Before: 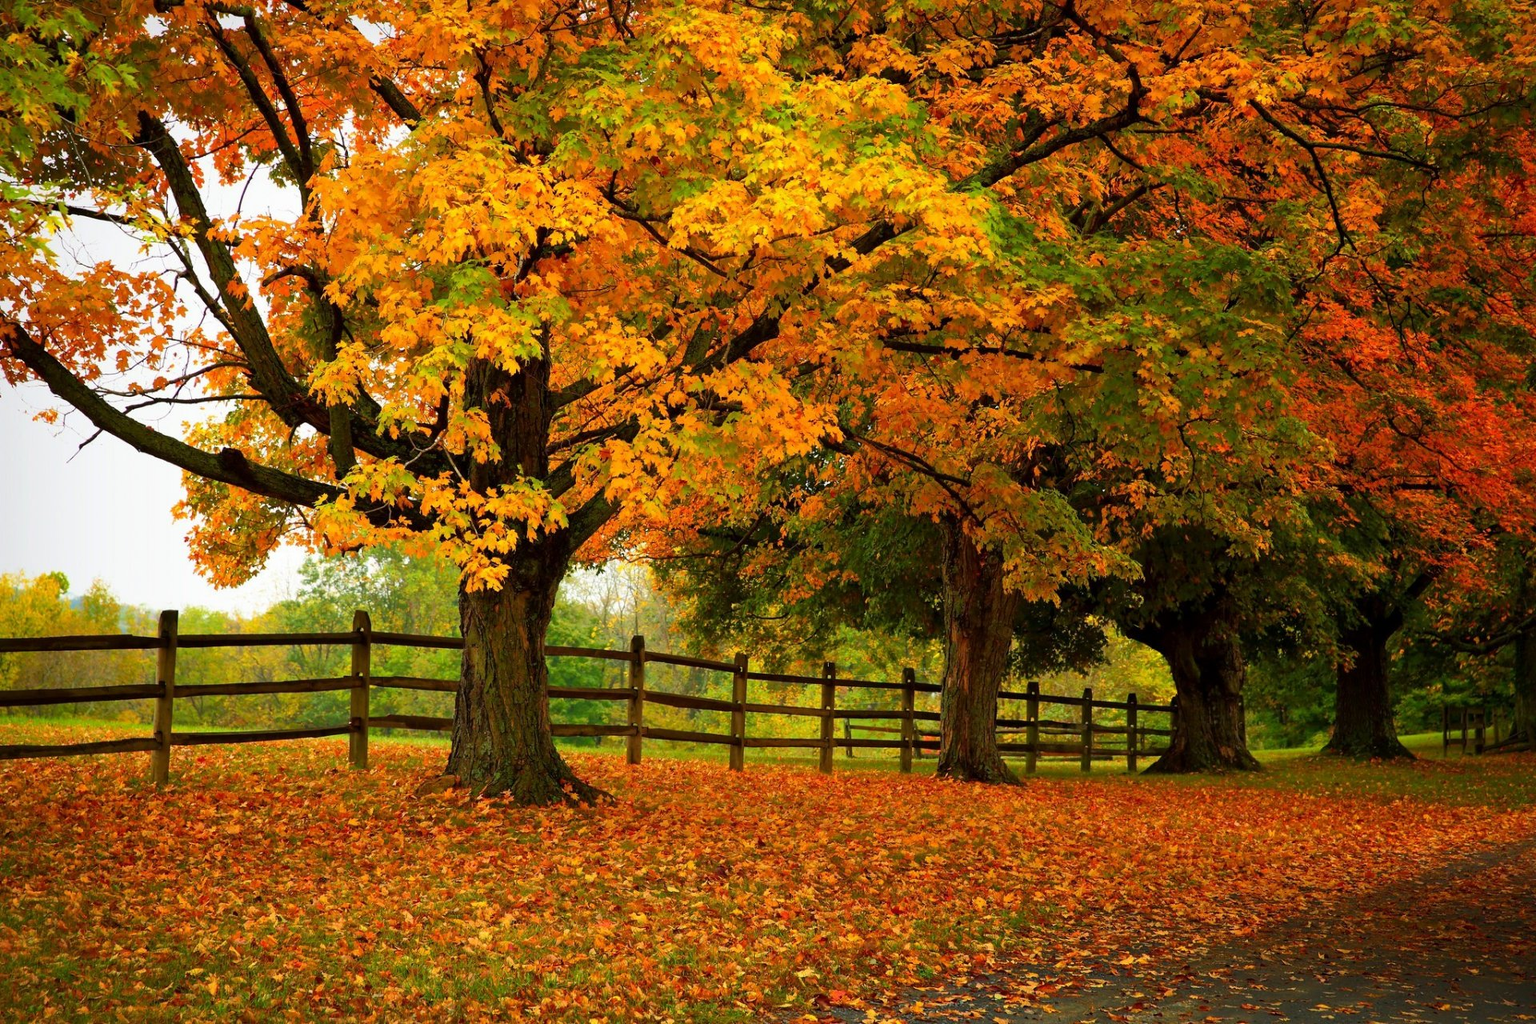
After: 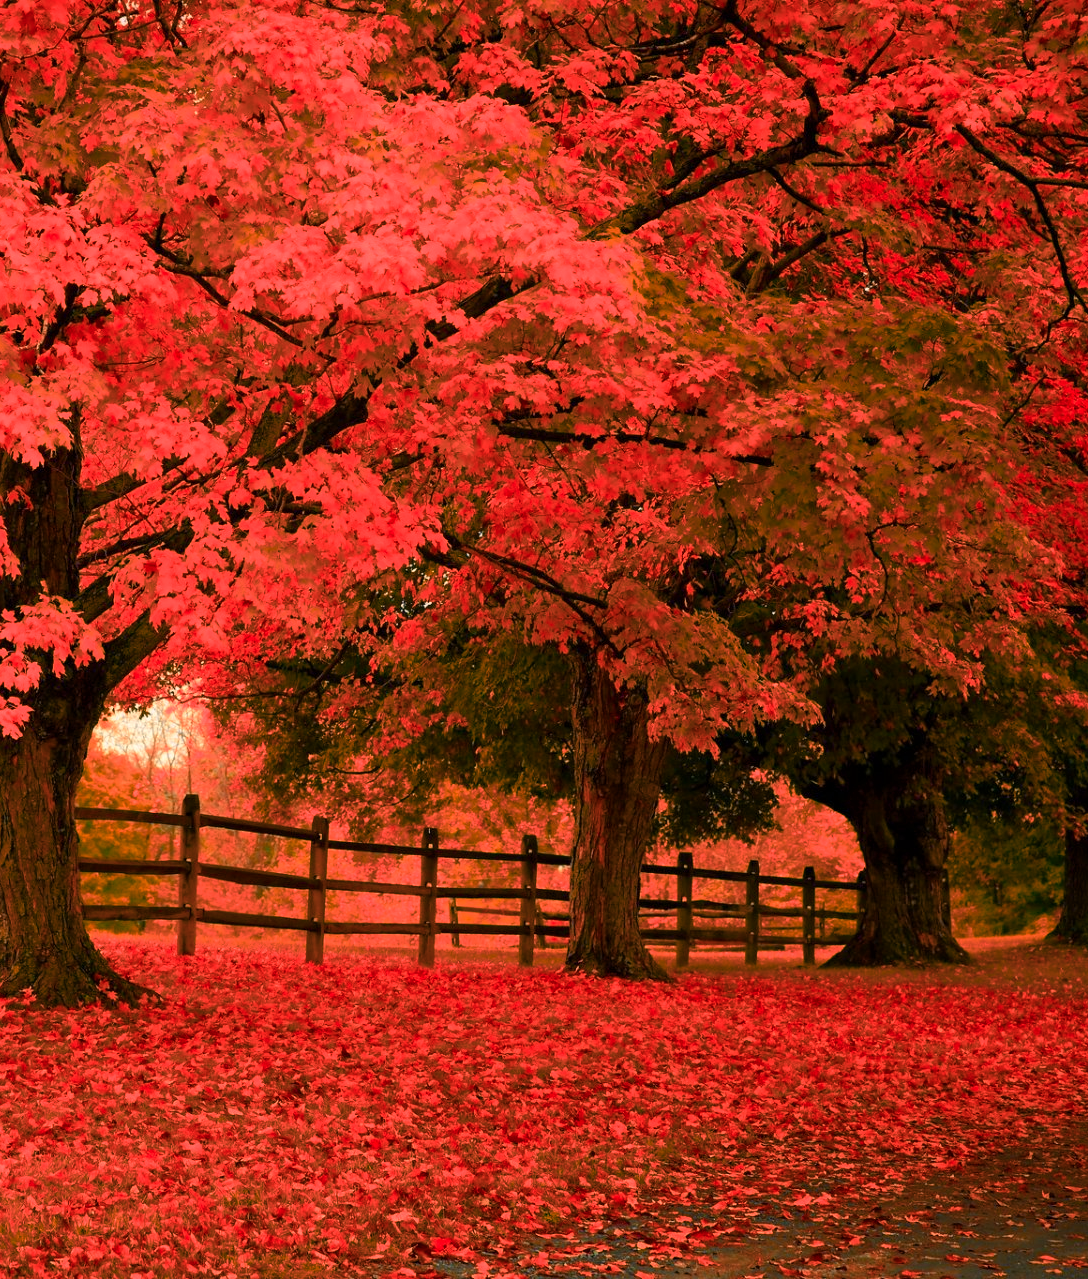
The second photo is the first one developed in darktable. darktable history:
color balance rgb: highlights gain › chroma 3.082%, highlights gain › hue 74.2°, global offset › hue 170.04°, perceptual saturation grading › global saturation 42.714%, global vibrance 14.448%
crop: left 31.587%, top 0.008%, right 11.718%
color zones: curves: ch2 [(0, 0.5) (0.084, 0.497) (0.323, 0.335) (0.4, 0.497) (1, 0.5)]
